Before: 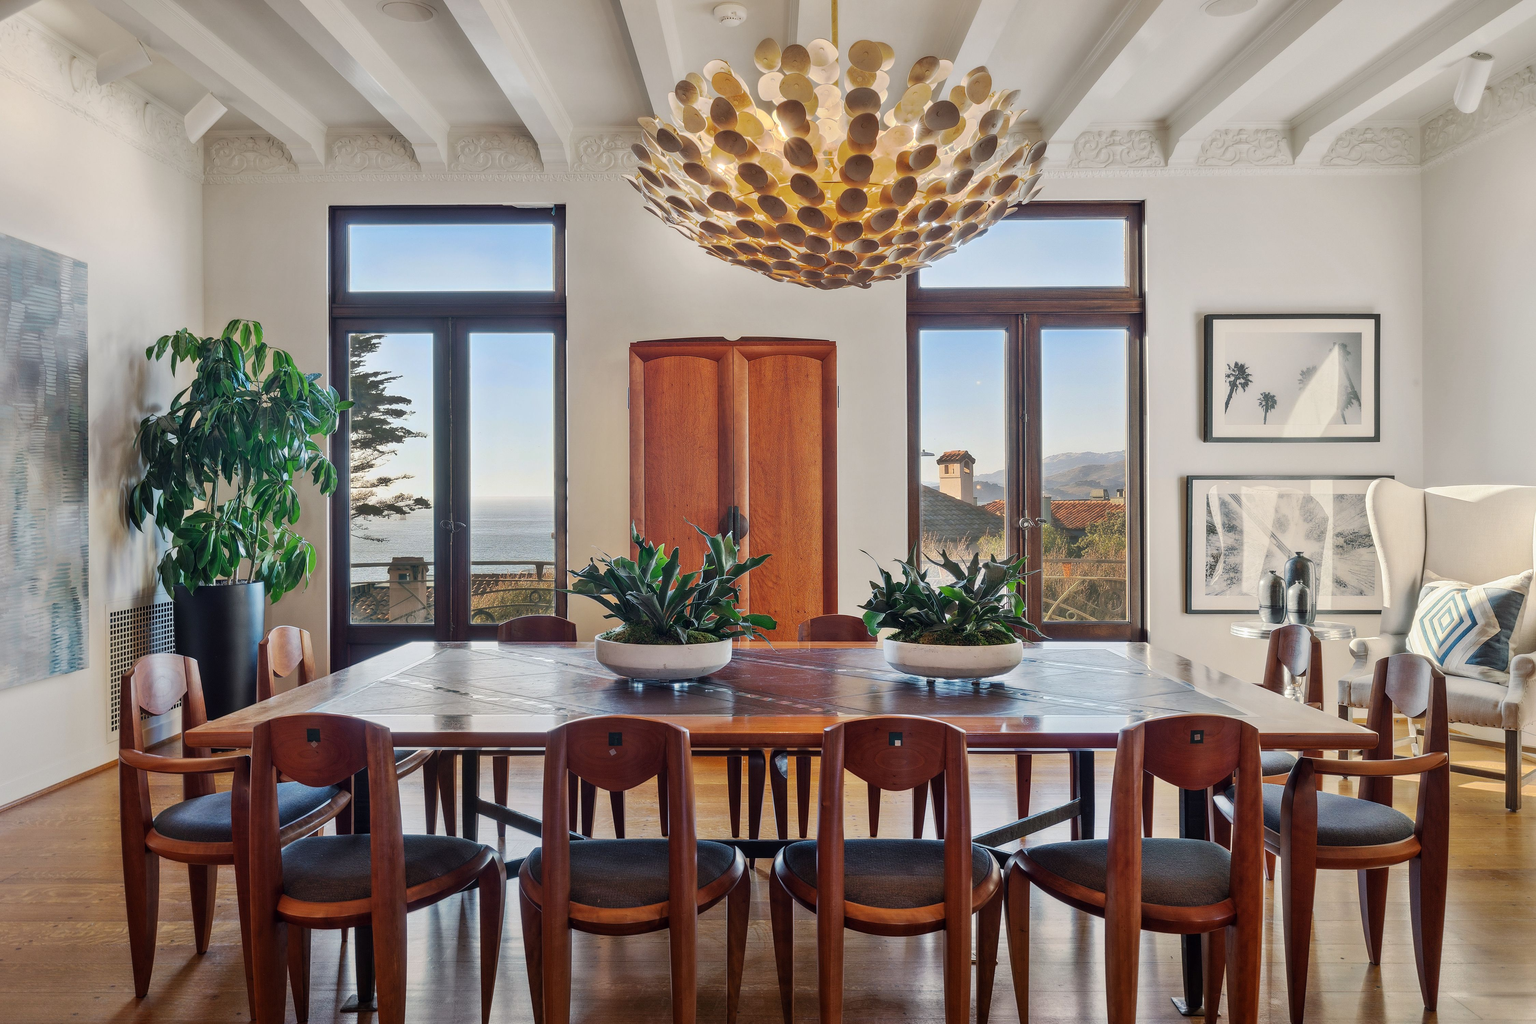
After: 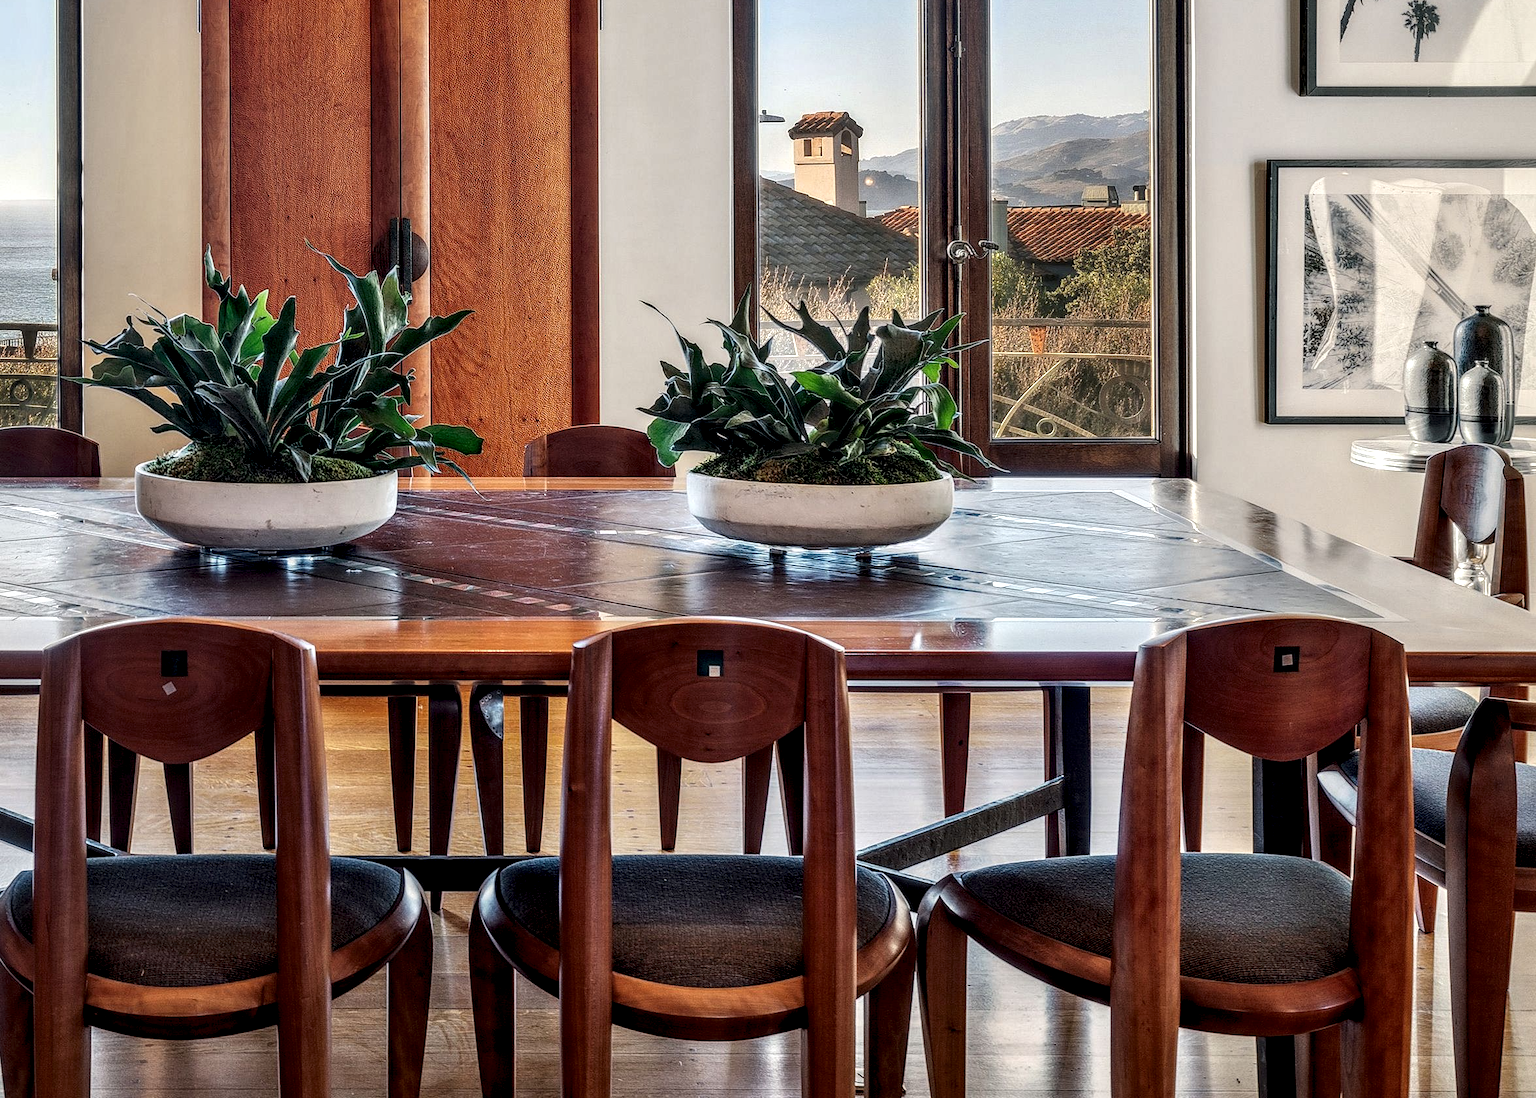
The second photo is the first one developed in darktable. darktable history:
crop: left 34.145%, top 38.314%, right 13.544%, bottom 5.488%
local contrast: highlights 17%, detail 187%
